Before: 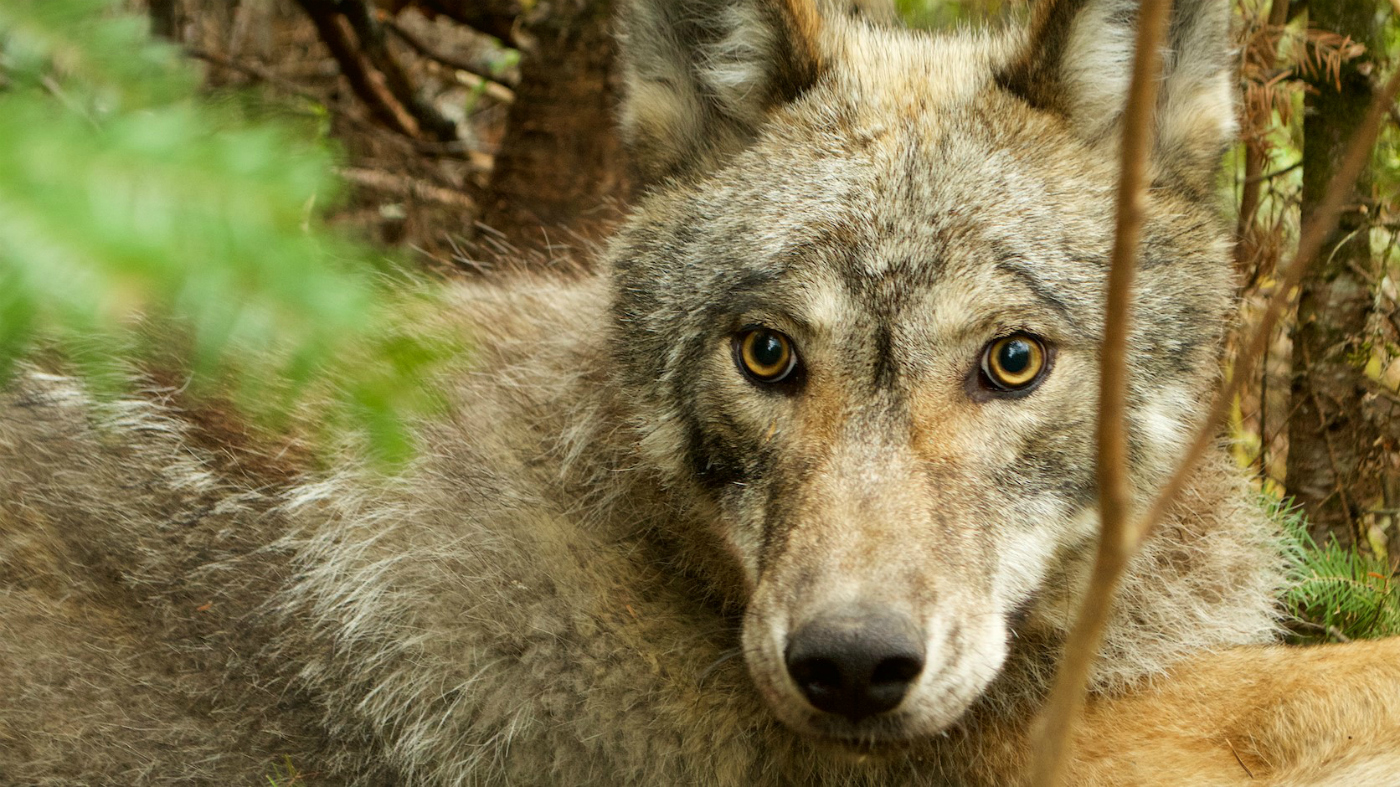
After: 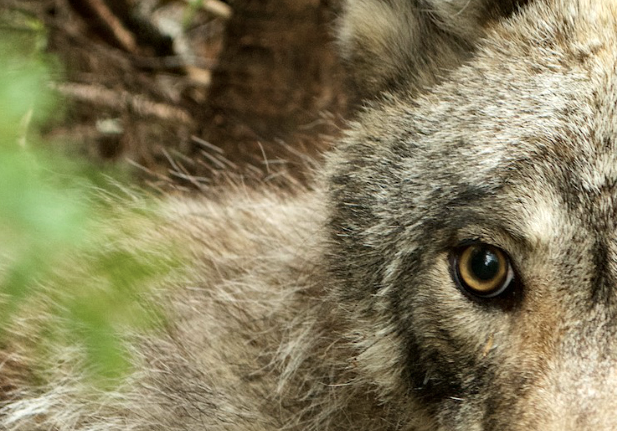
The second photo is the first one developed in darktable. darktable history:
contrast brightness saturation: contrast 0.1, saturation -0.3
vibrance: vibrance 20%
exposure: exposure 0.2 EV, compensate highlight preservation false
crop: left 20.248%, top 10.86%, right 35.675%, bottom 34.321%
haze removal: compatibility mode true, adaptive false
